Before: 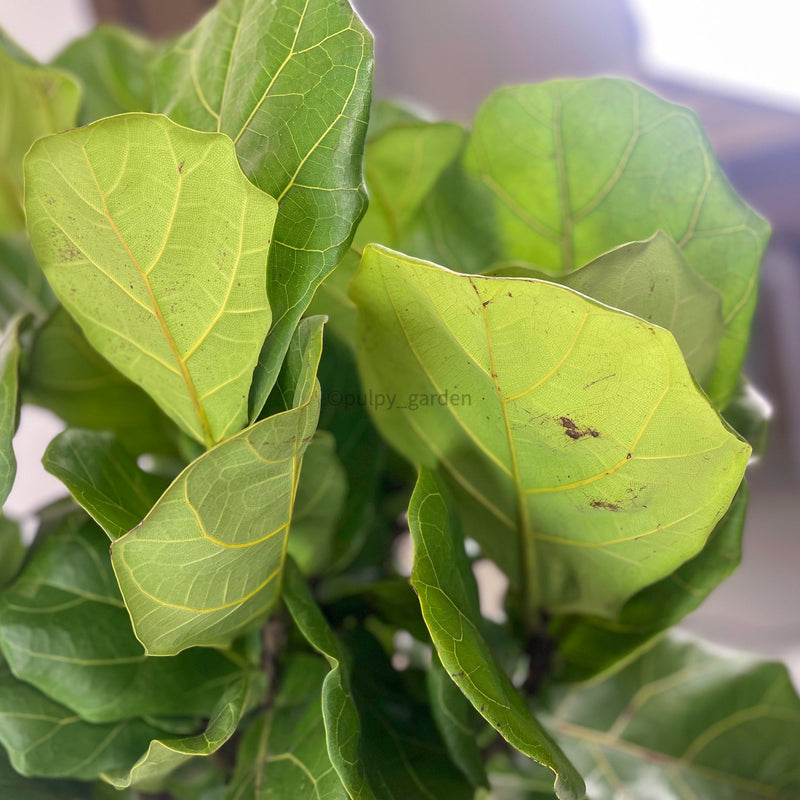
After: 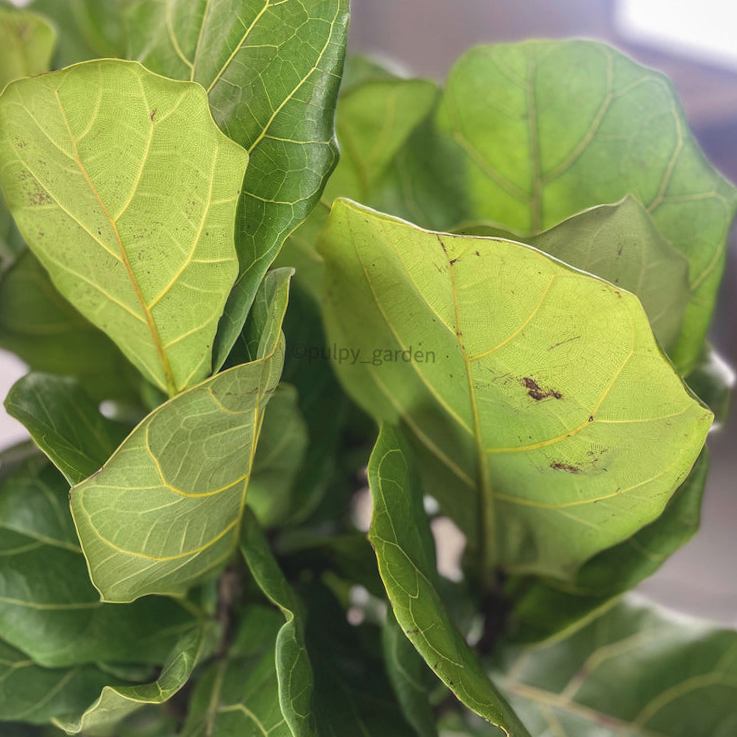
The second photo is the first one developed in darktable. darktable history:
exposure: black level correction -0.014, exposure -0.193 EV, compensate highlight preservation false
crop and rotate: angle -1.96°, left 3.097%, top 4.154%, right 1.586%, bottom 0.529%
tone equalizer: on, module defaults
local contrast: on, module defaults
